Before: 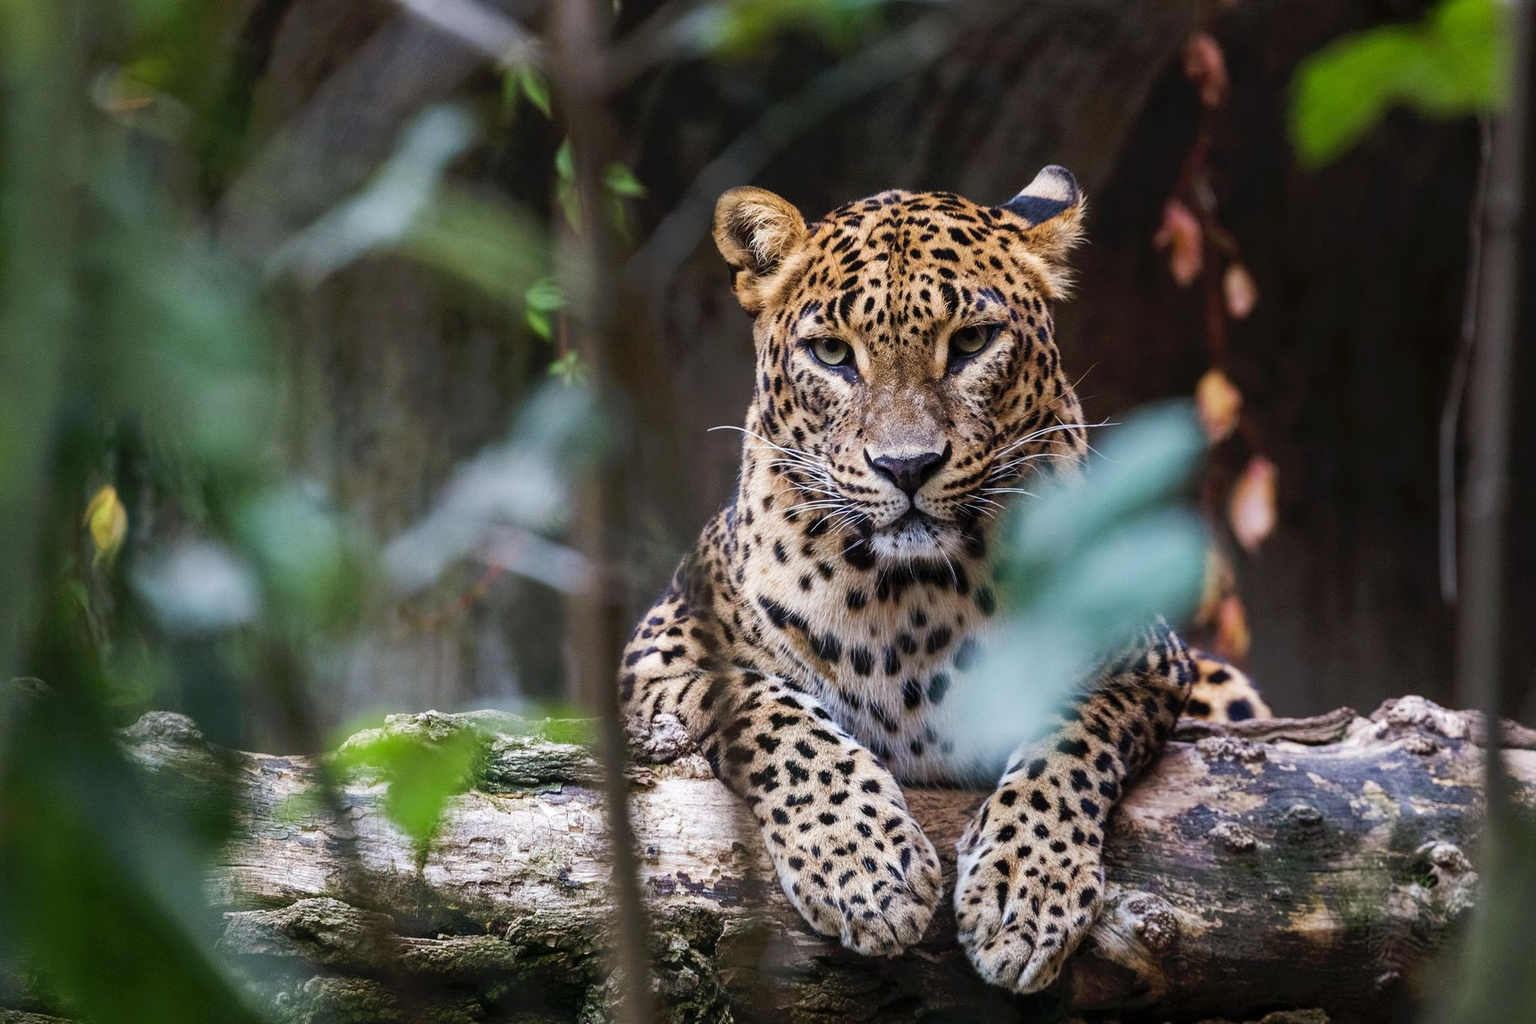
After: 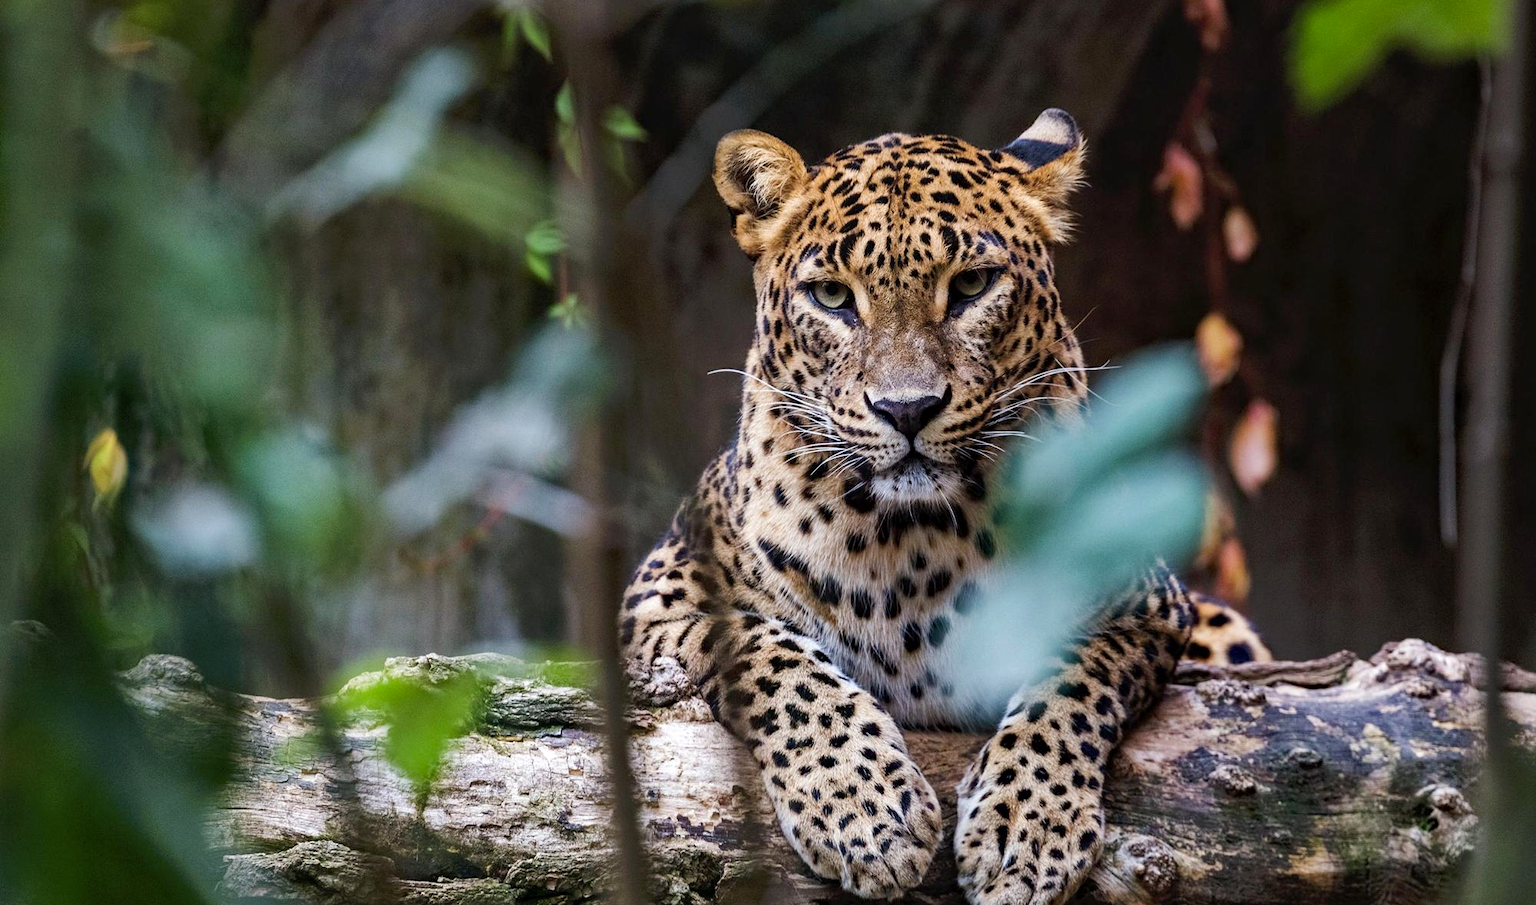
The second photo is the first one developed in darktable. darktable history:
local contrast: mode bilateral grid, contrast 21, coarseness 49, detail 120%, midtone range 0.2
haze removal: compatibility mode true, adaptive false
crop and rotate: top 5.56%, bottom 5.927%
